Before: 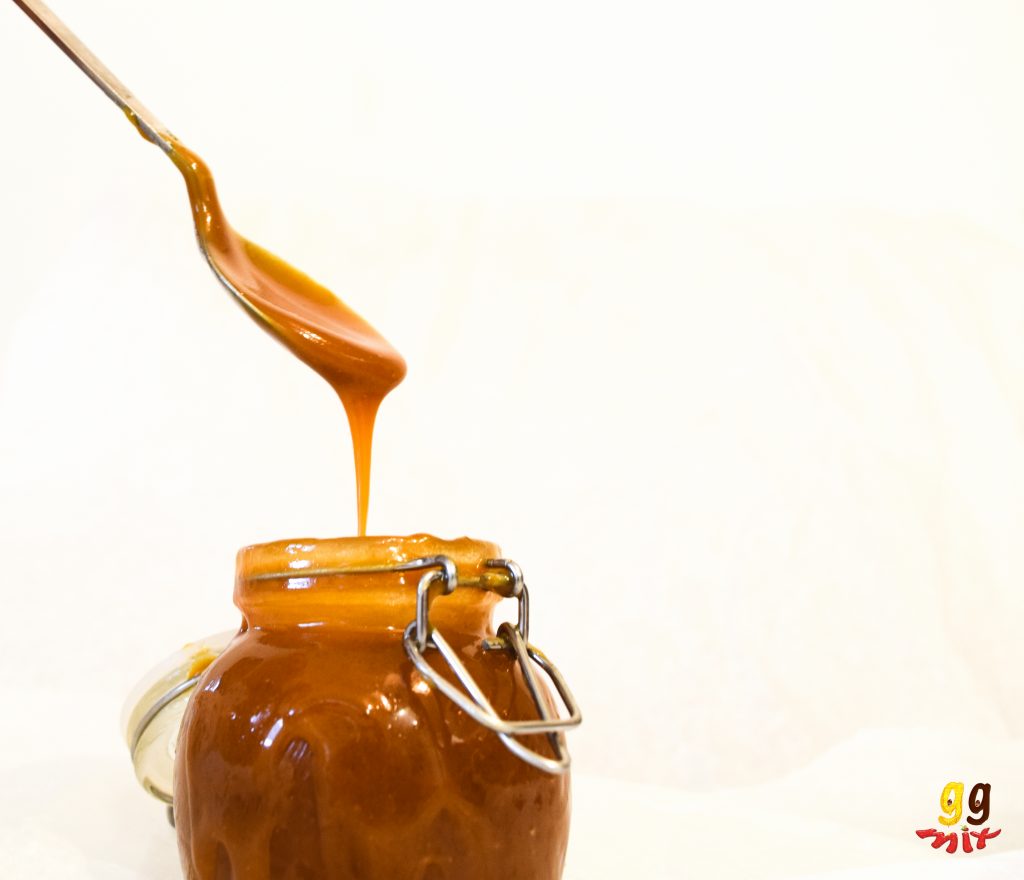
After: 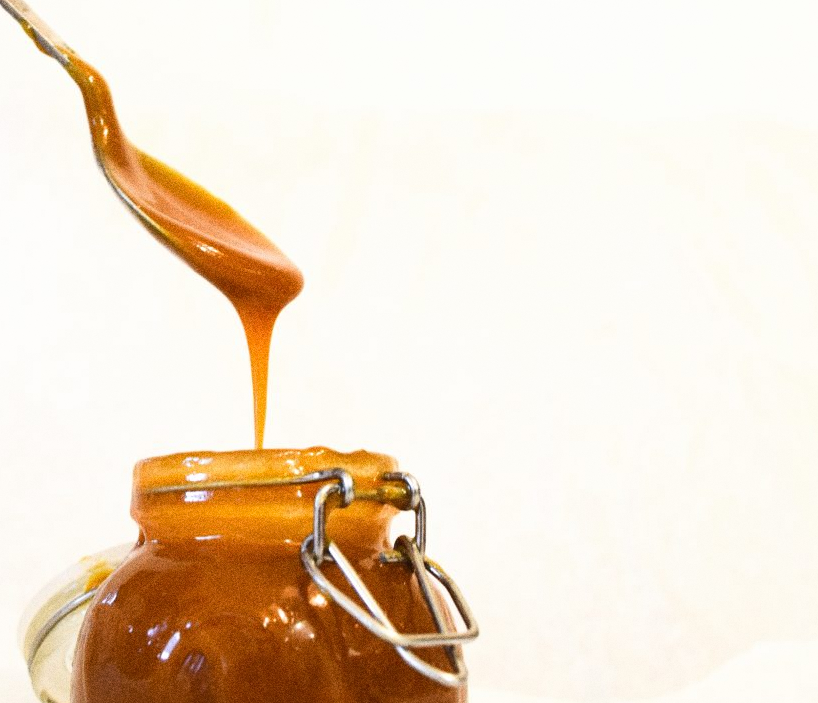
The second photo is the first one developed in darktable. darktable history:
grain: coarseness 0.09 ISO, strength 40%
crop and rotate: left 10.071%, top 10.071%, right 10.02%, bottom 10.02%
